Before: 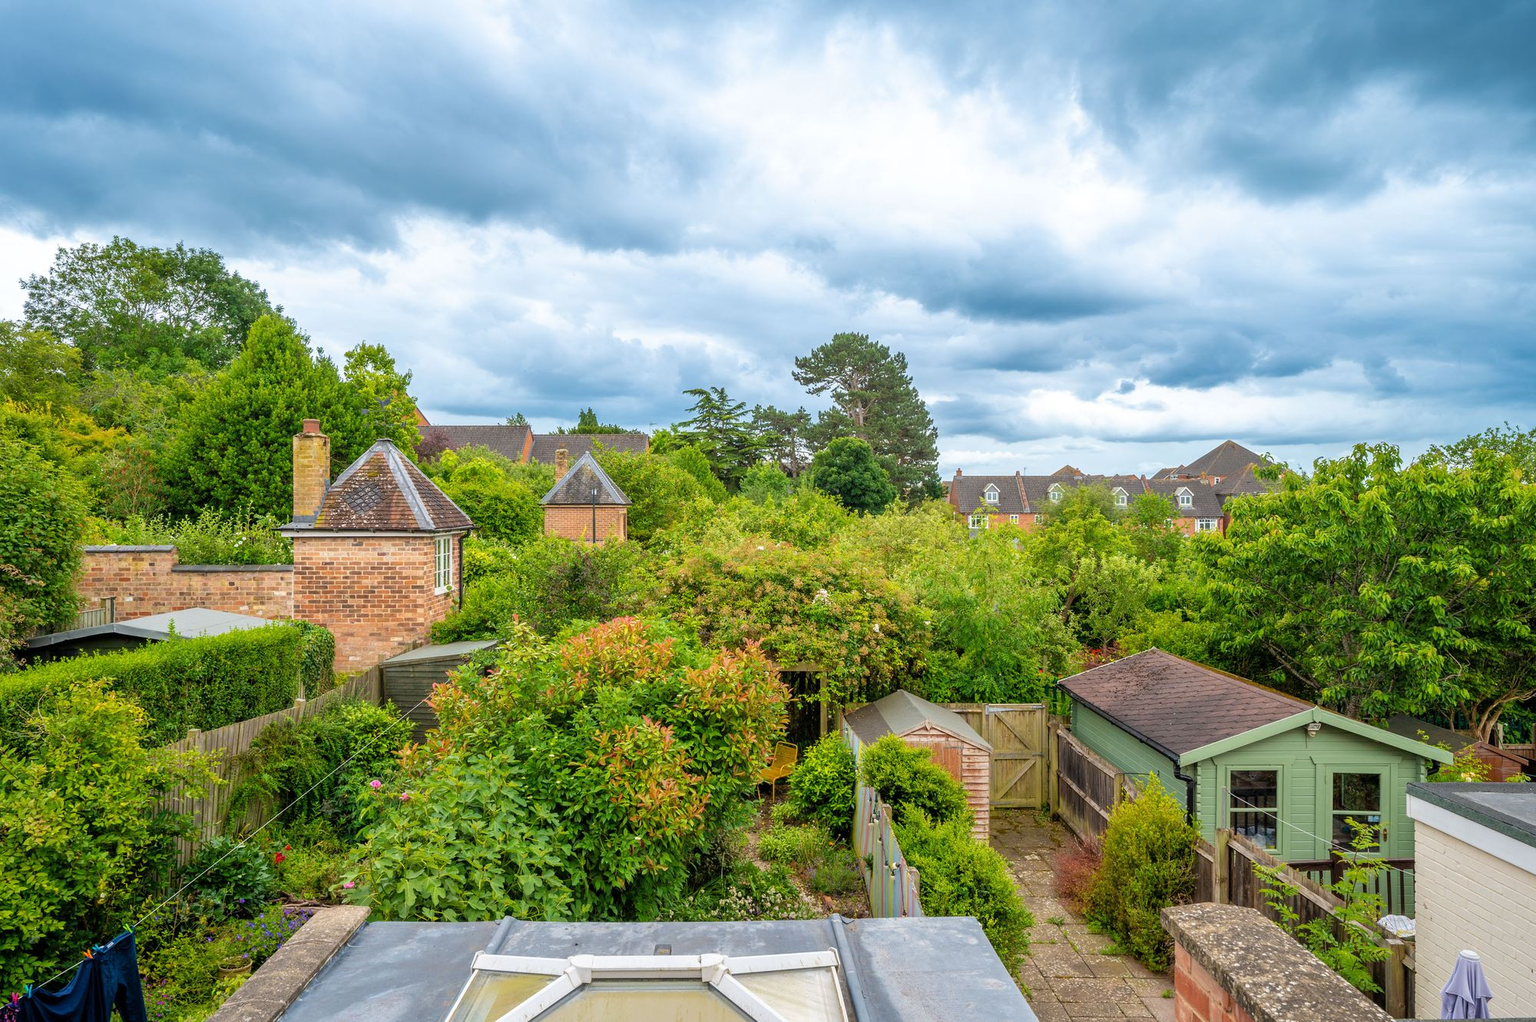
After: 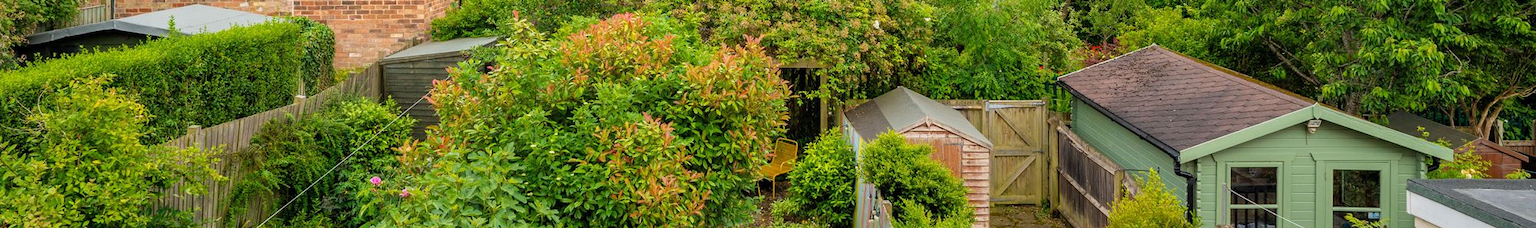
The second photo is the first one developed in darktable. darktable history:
crop and rotate: top 59.069%, bottom 18.581%
